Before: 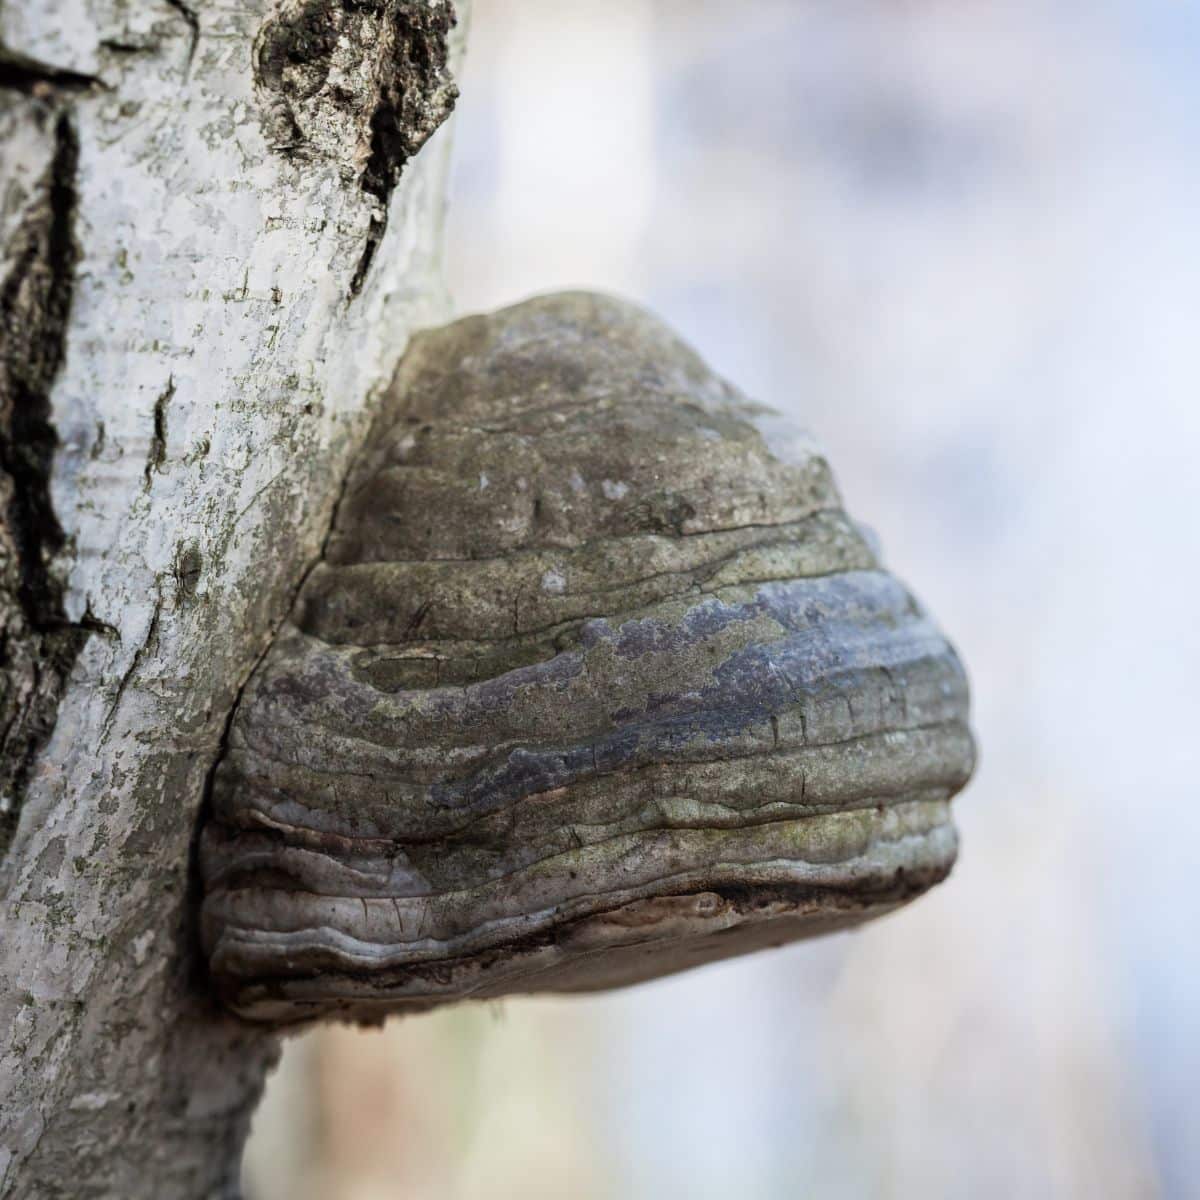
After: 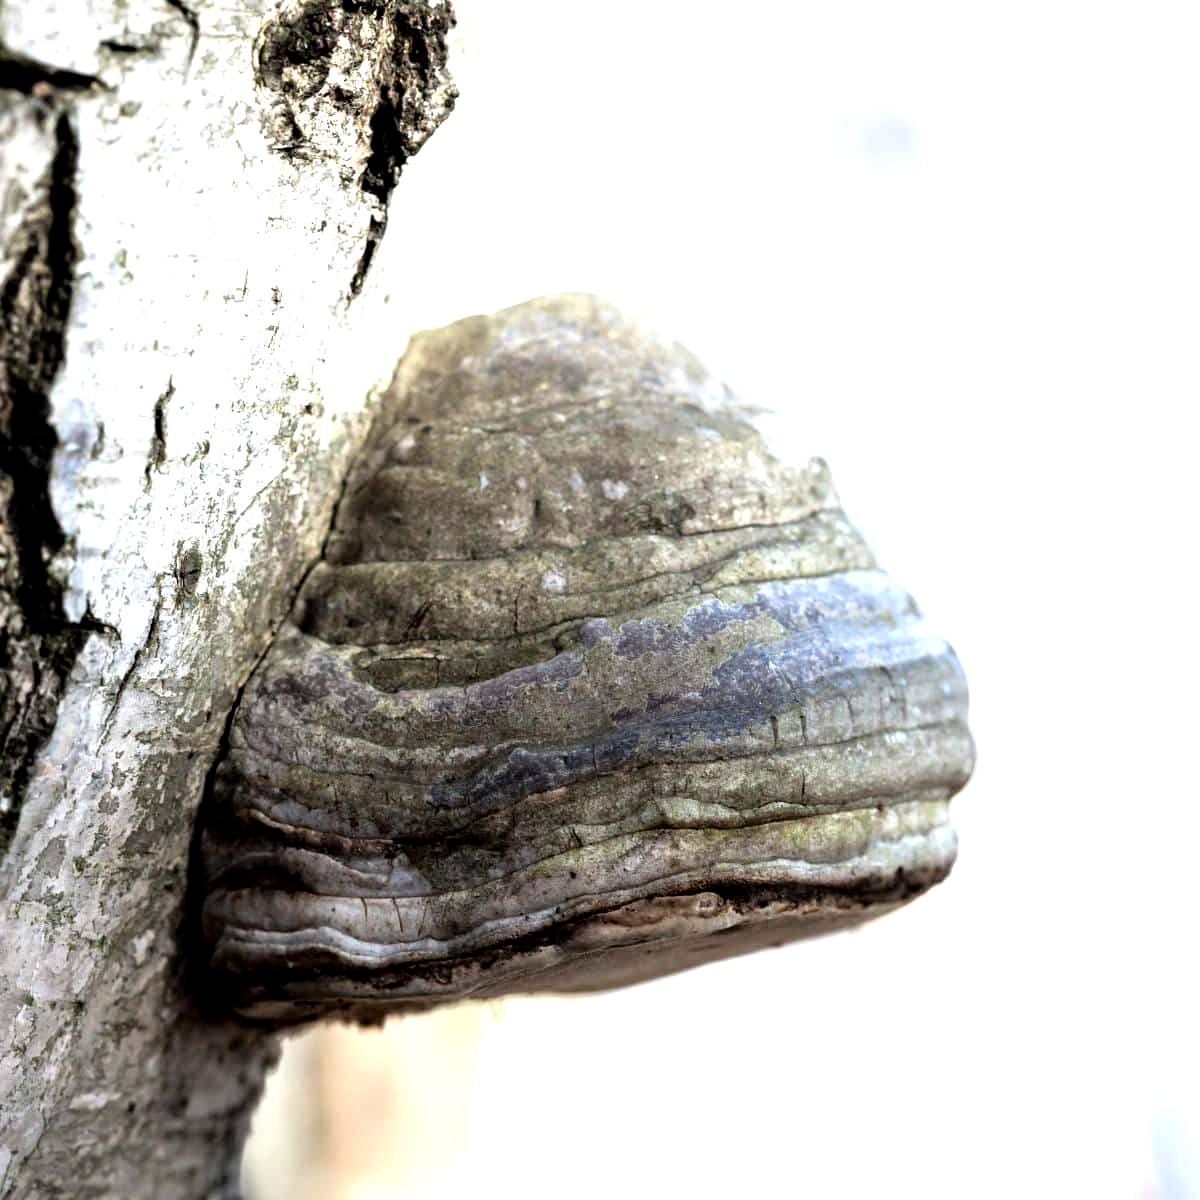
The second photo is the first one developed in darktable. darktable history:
exposure: black level correction 0.007, exposure 0.104 EV, compensate highlight preservation false
tone equalizer: -8 EV -1.07 EV, -7 EV -1.02 EV, -6 EV -0.89 EV, -5 EV -0.585 EV, -3 EV 0.58 EV, -2 EV 0.886 EV, -1 EV 1.01 EV, +0 EV 1.07 EV
